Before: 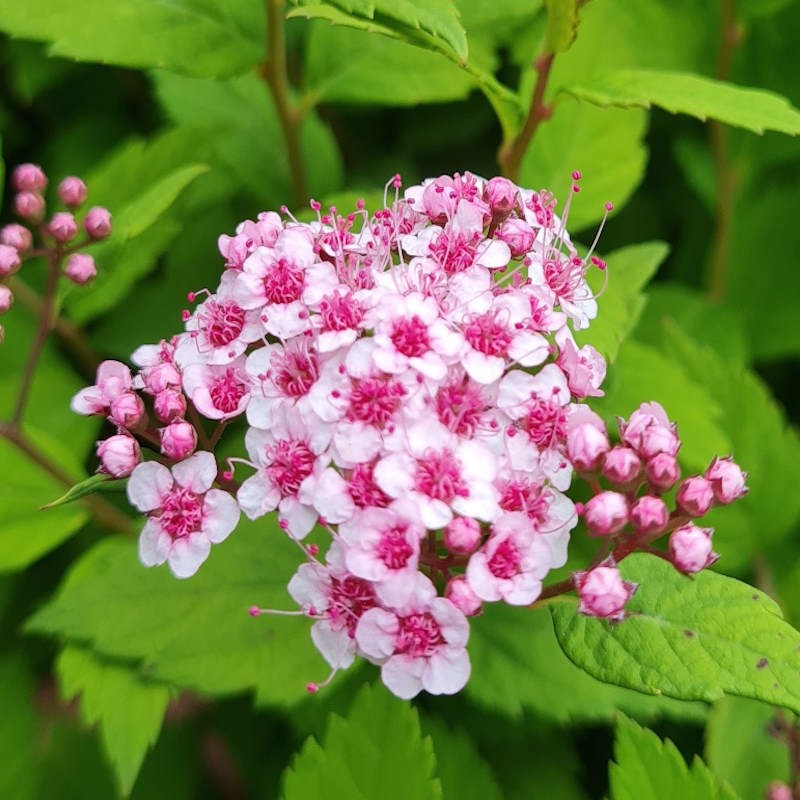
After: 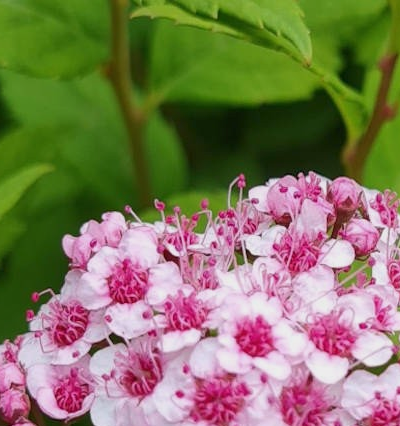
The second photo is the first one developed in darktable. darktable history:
crop: left 19.592%, right 30.374%, bottom 46.747%
tone equalizer: -8 EV 0.227 EV, -7 EV 0.429 EV, -6 EV 0.406 EV, -5 EV 0.284 EV, -3 EV -0.278 EV, -2 EV -0.436 EV, -1 EV -0.424 EV, +0 EV -0.245 EV
